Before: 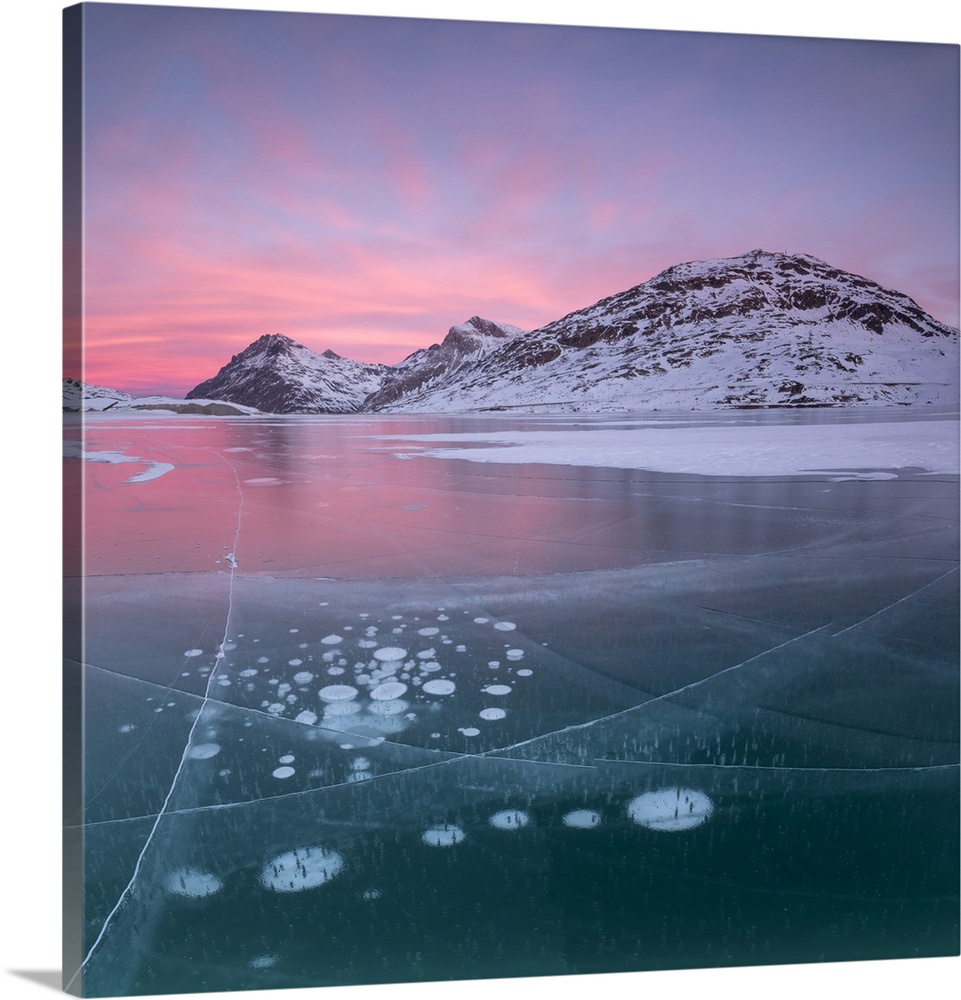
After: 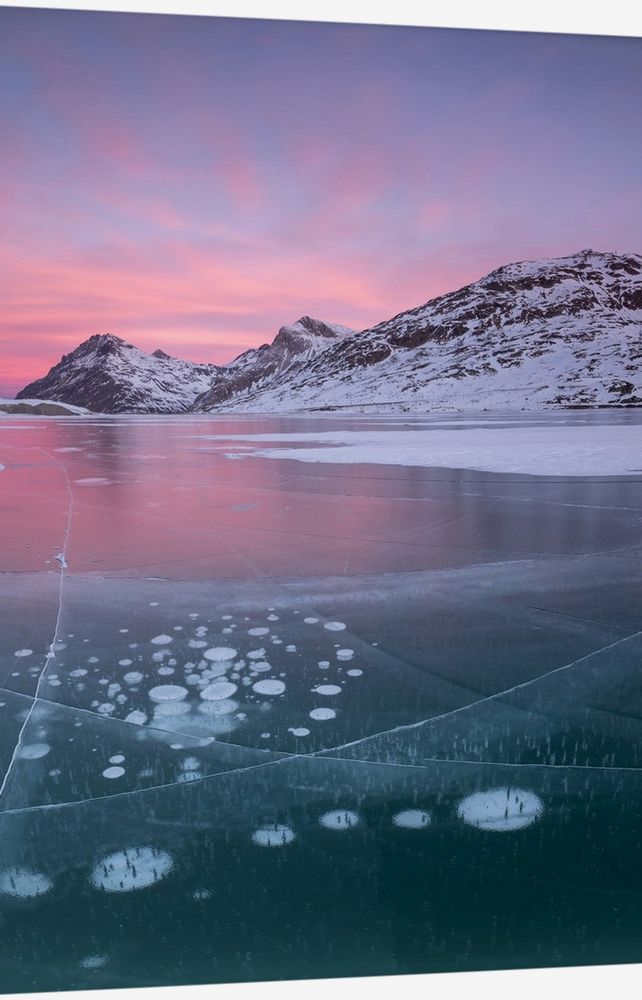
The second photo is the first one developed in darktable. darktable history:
crop and rotate: left 17.732%, right 15.423%
exposure: black level correction 0.001, exposure -0.125 EV, compensate exposure bias true, compensate highlight preservation false
